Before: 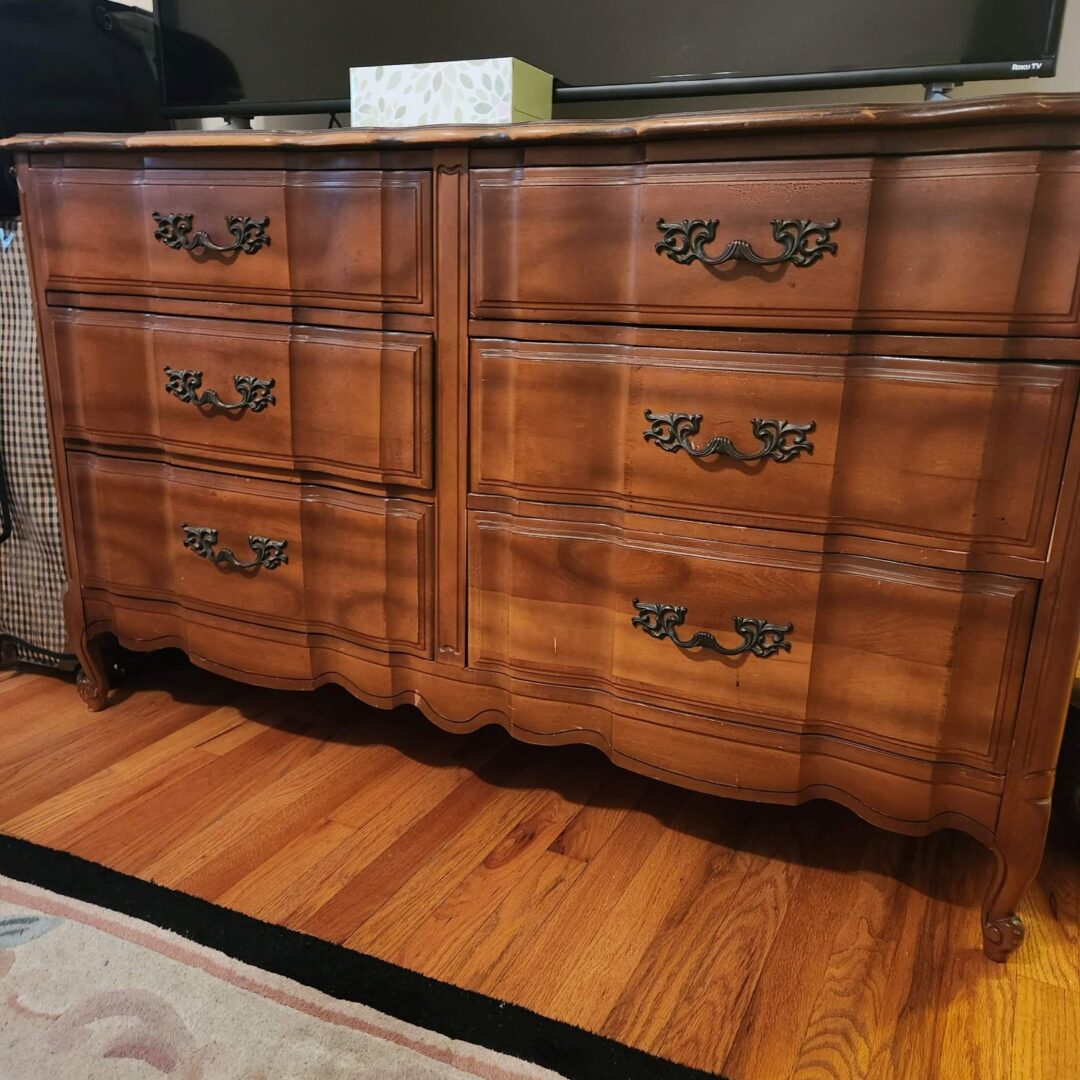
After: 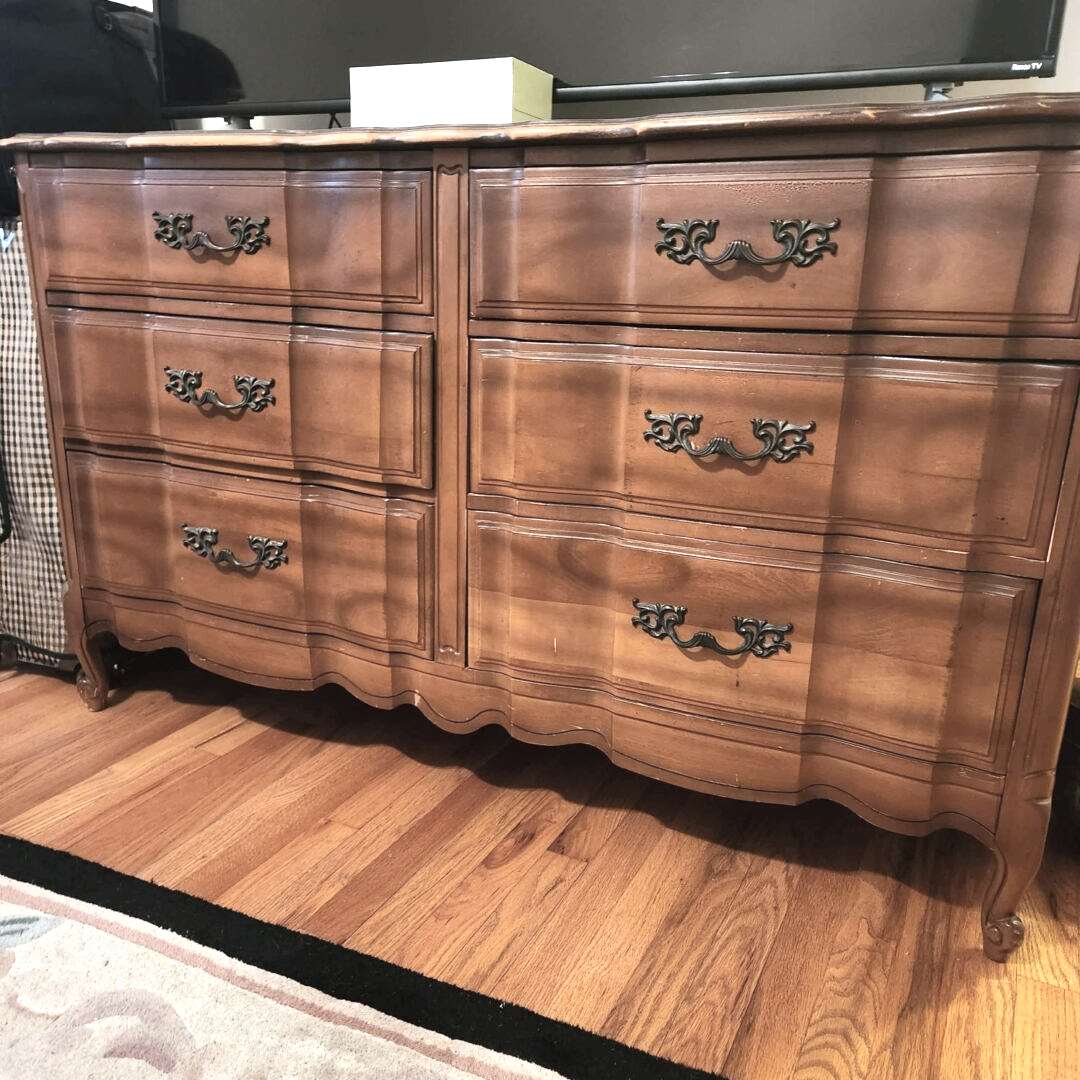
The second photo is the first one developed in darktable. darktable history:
color correction: highlights b* 0.064, saturation 0.571
exposure: black level correction 0, exposure 1.106 EV, compensate exposure bias true, compensate highlight preservation false
